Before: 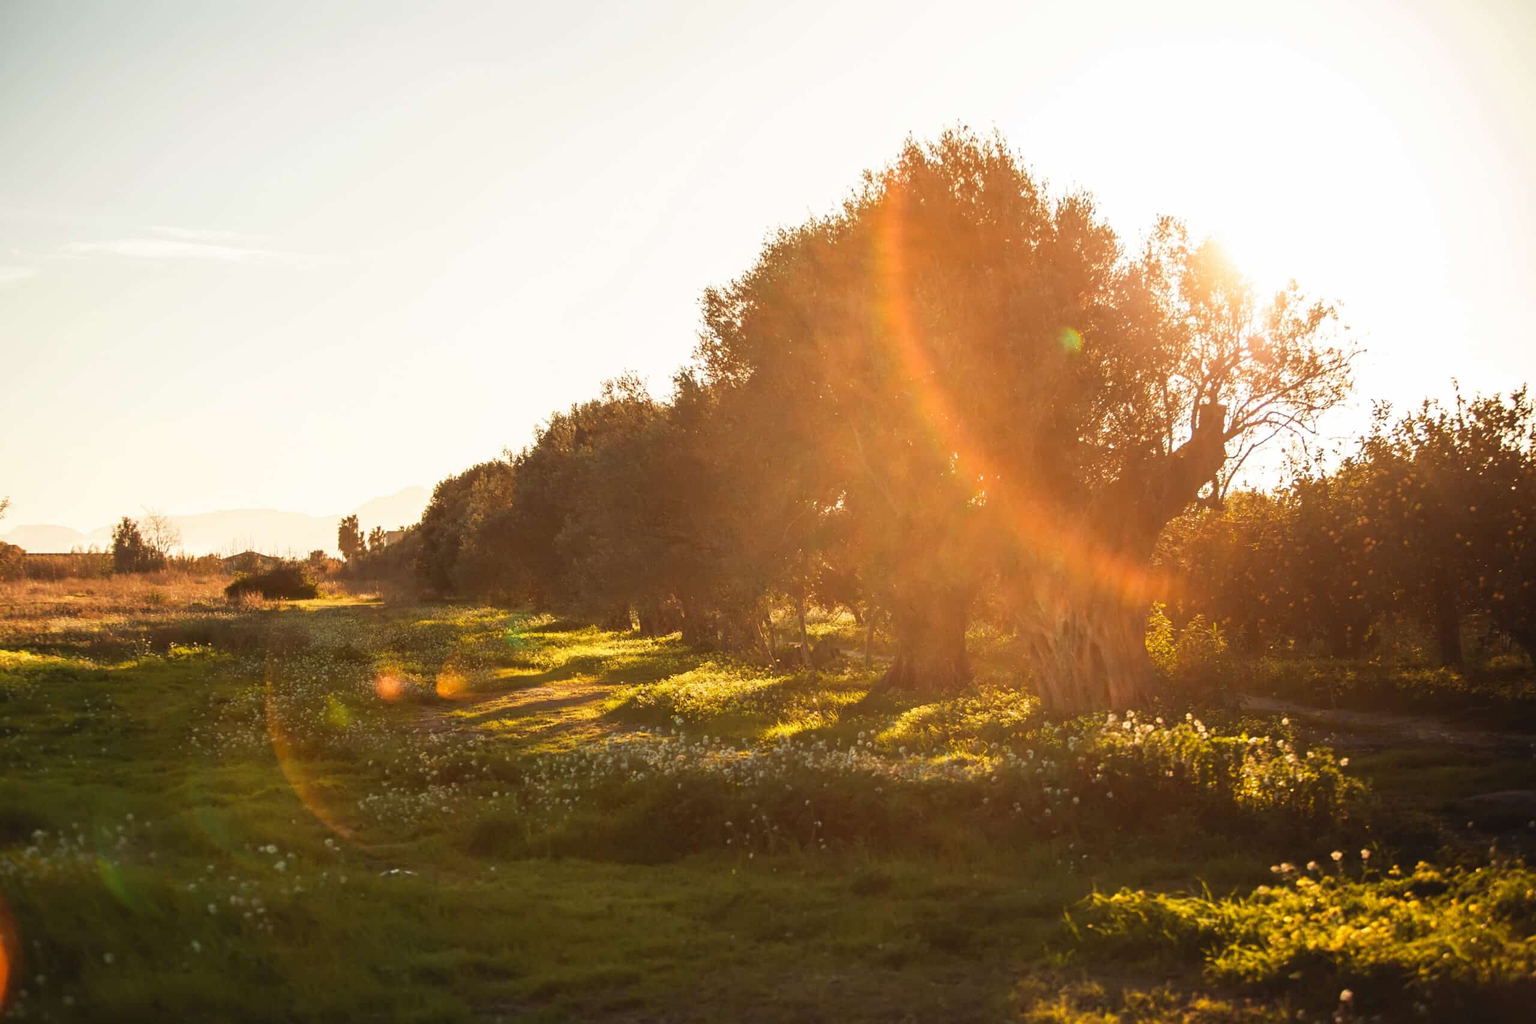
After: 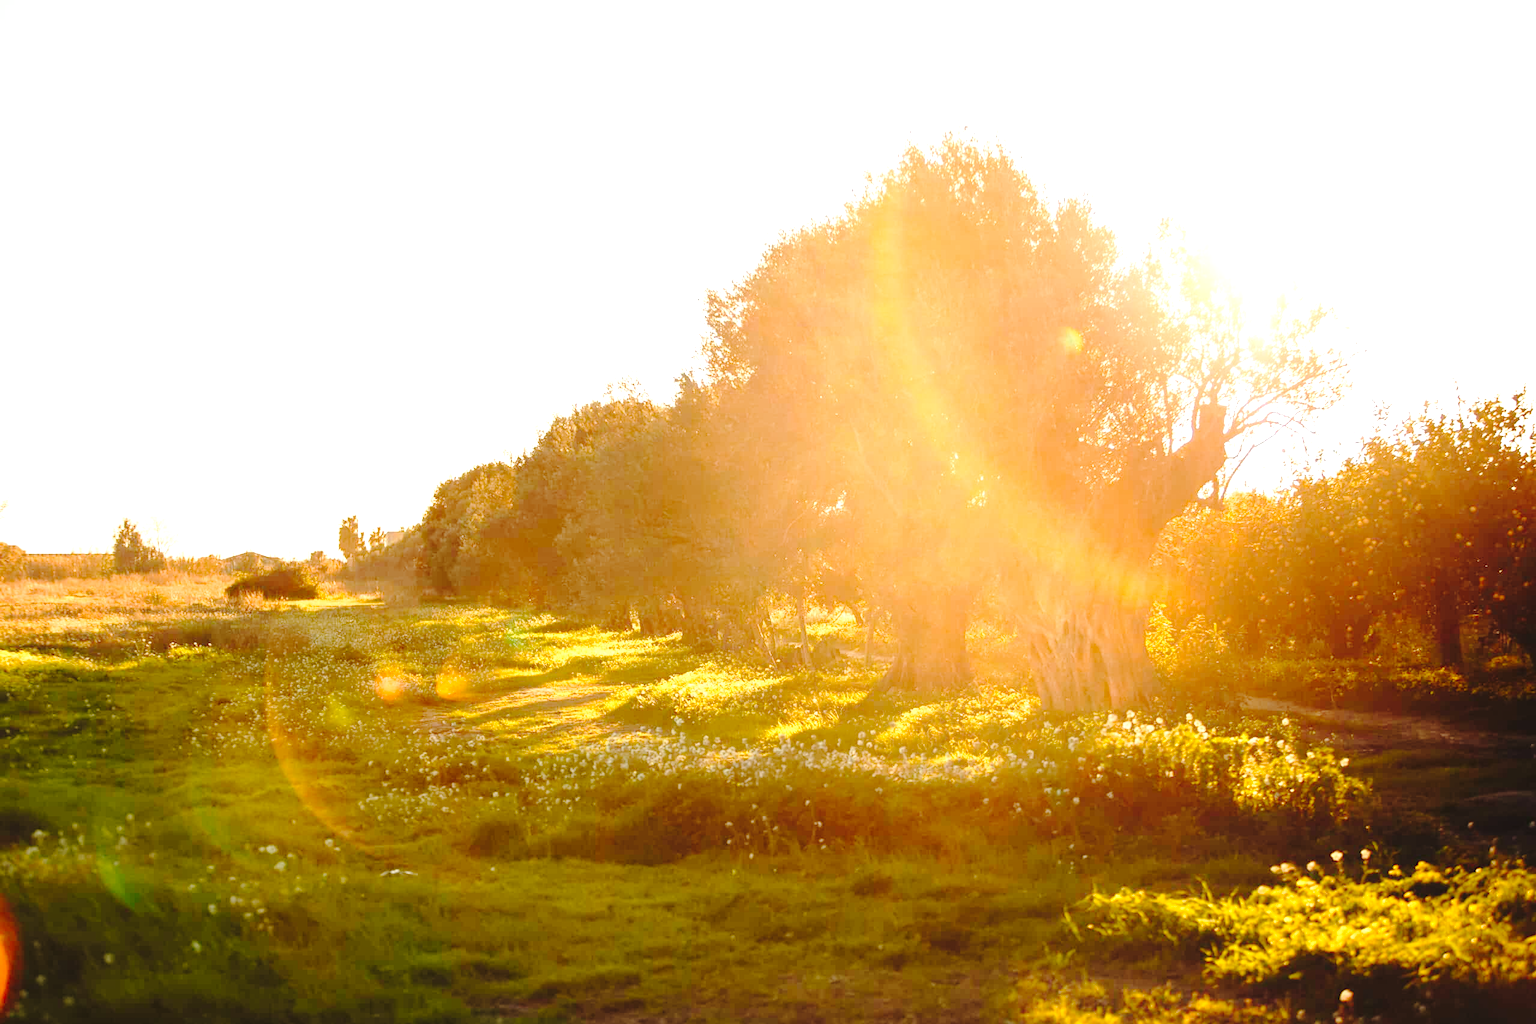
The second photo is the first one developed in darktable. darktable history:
contrast equalizer: y [[0.46, 0.454, 0.451, 0.451, 0.455, 0.46], [0.5 ×6], [0.5 ×6], [0 ×6], [0 ×6]]
exposure: black level correction 0, exposure 1.199 EV, compensate exposure bias true, compensate highlight preservation false
tone curve: curves: ch0 [(0, 0) (0.094, 0.039) (0.243, 0.155) (0.411, 0.482) (0.479, 0.583) (0.654, 0.742) (0.793, 0.851) (0.994, 0.974)]; ch1 [(0, 0) (0.161, 0.092) (0.35, 0.33) (0.392, 0.392) (0.456, 0.456) (0.505, 0.502) (0.537, 0.518) (0.553, 0.53) (0.573, 0.569) (0.718, 0.718) (1, 1)]; ch2 [(0, 0) (0.346, 0.362) (0.411, 0.412) (0.502, 0.502) (0.531, 0.521) (0.576, 0.553) (0.615, 0.621) (1, 1)], preserve colors none
